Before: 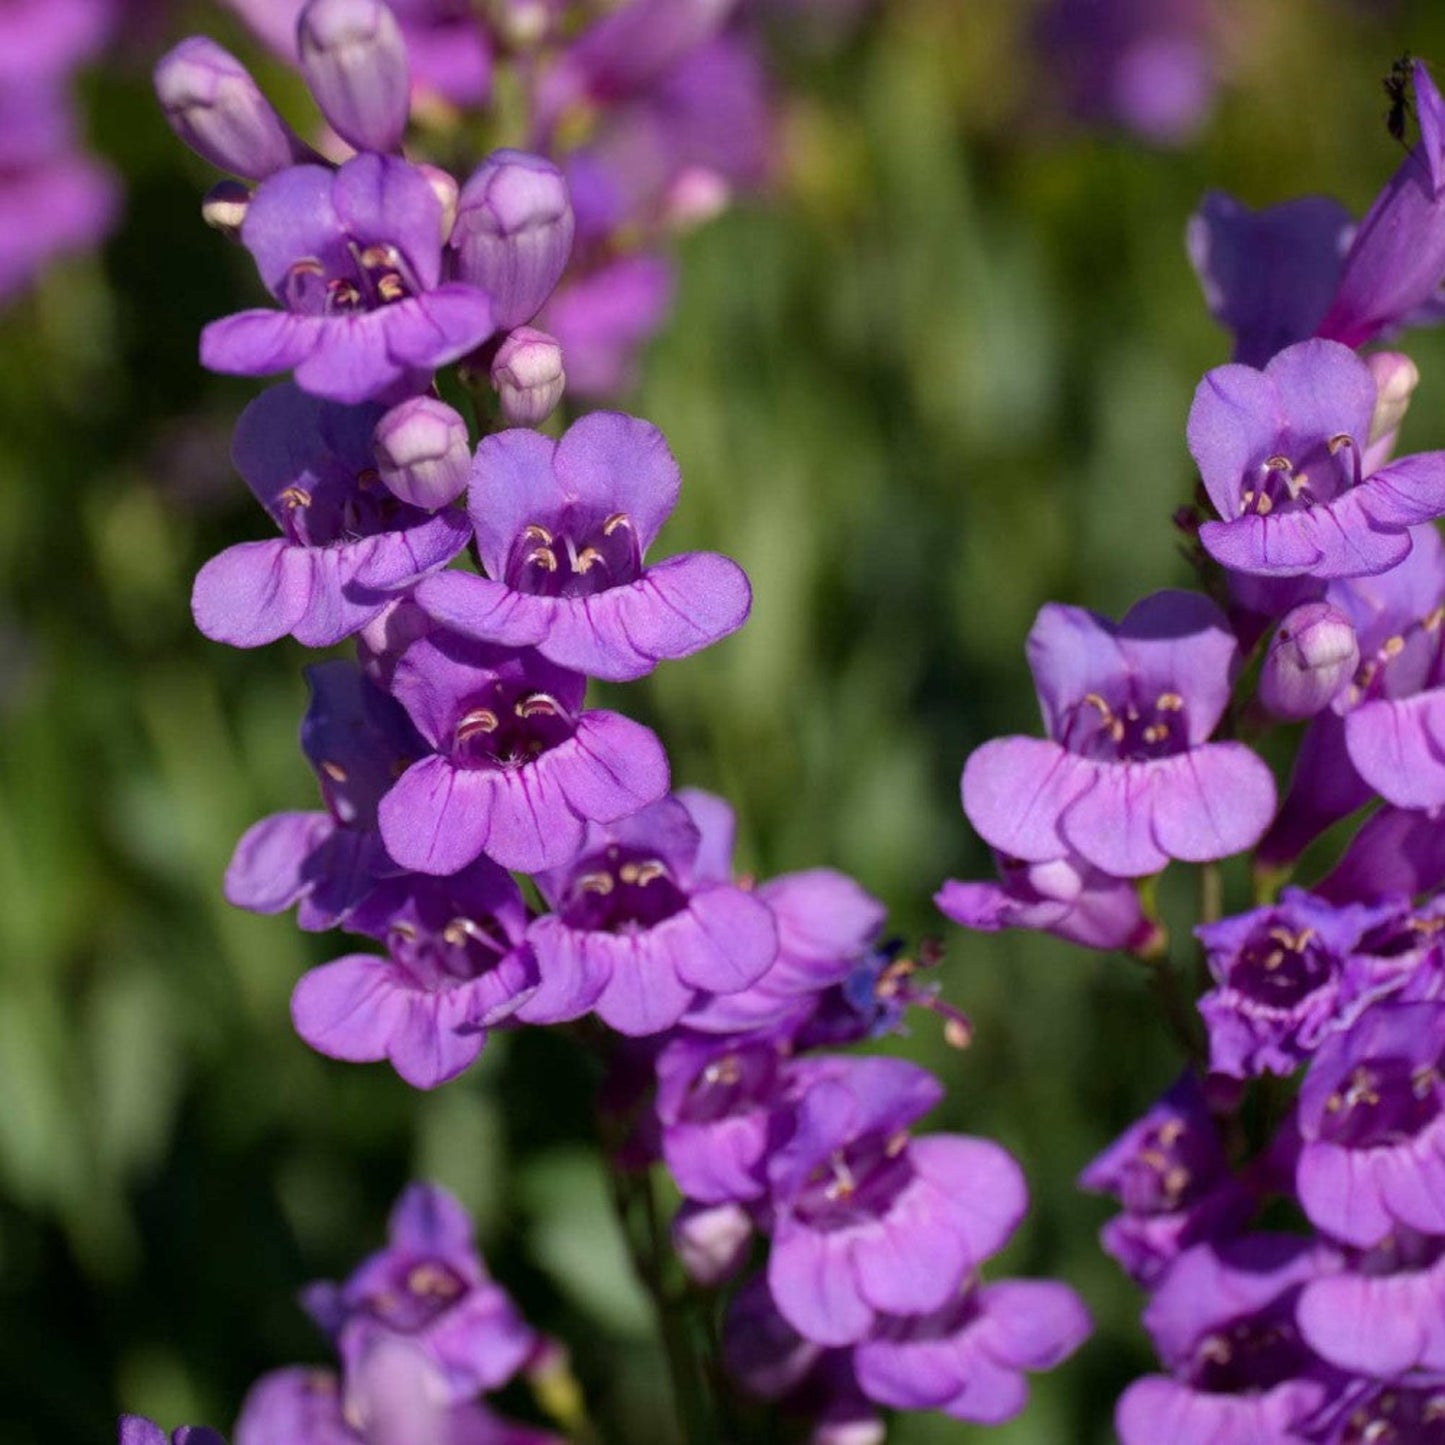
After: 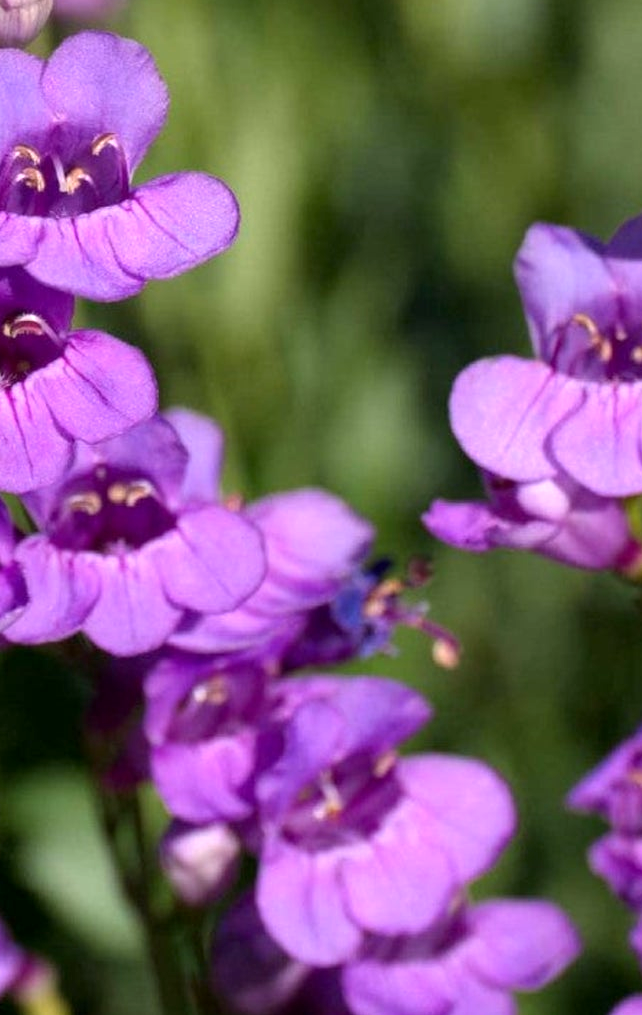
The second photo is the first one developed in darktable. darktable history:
crop: left 35.467%, top 26.341%, right 20.06%, bottom 3.41%
exposure: black level correction 0.001, exposure 0.499 EV, compensate exposure bias true, compensate highlight preservation false
